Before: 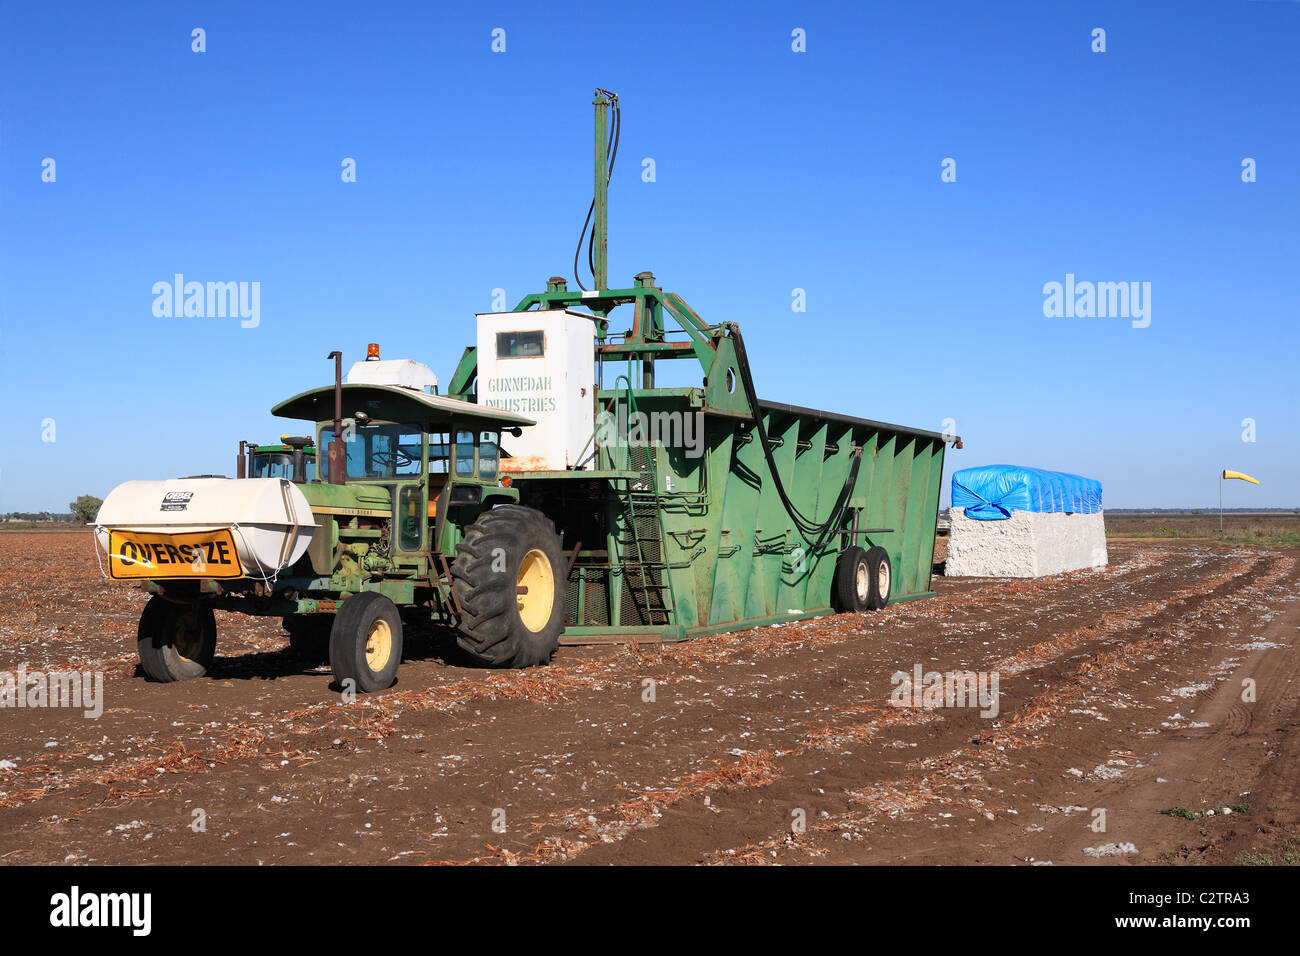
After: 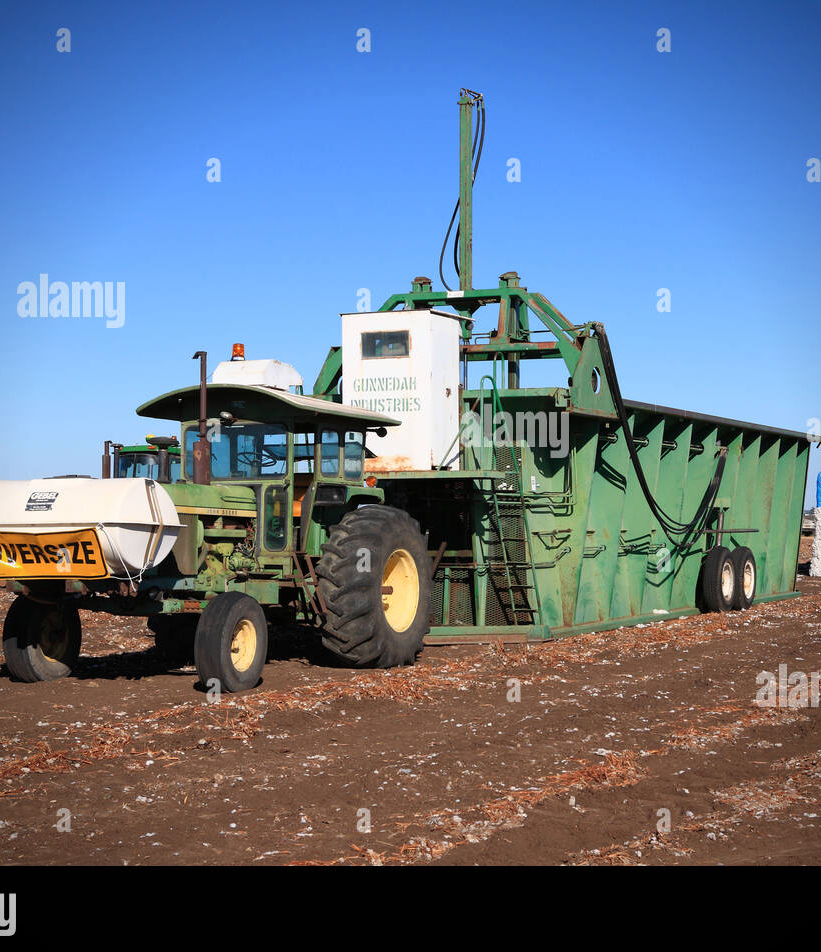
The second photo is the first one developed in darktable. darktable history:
vignetting: brightness -0.569, saturation 0.003, center (0, 0.01)
crop: left 10.392%, right 26.405%
